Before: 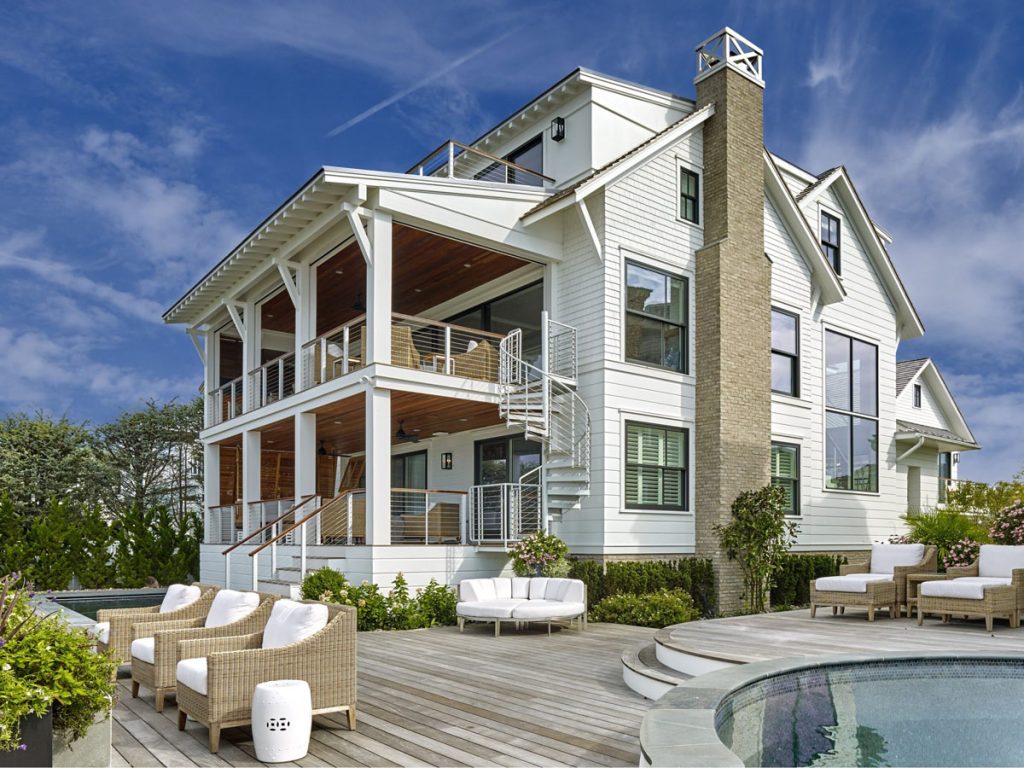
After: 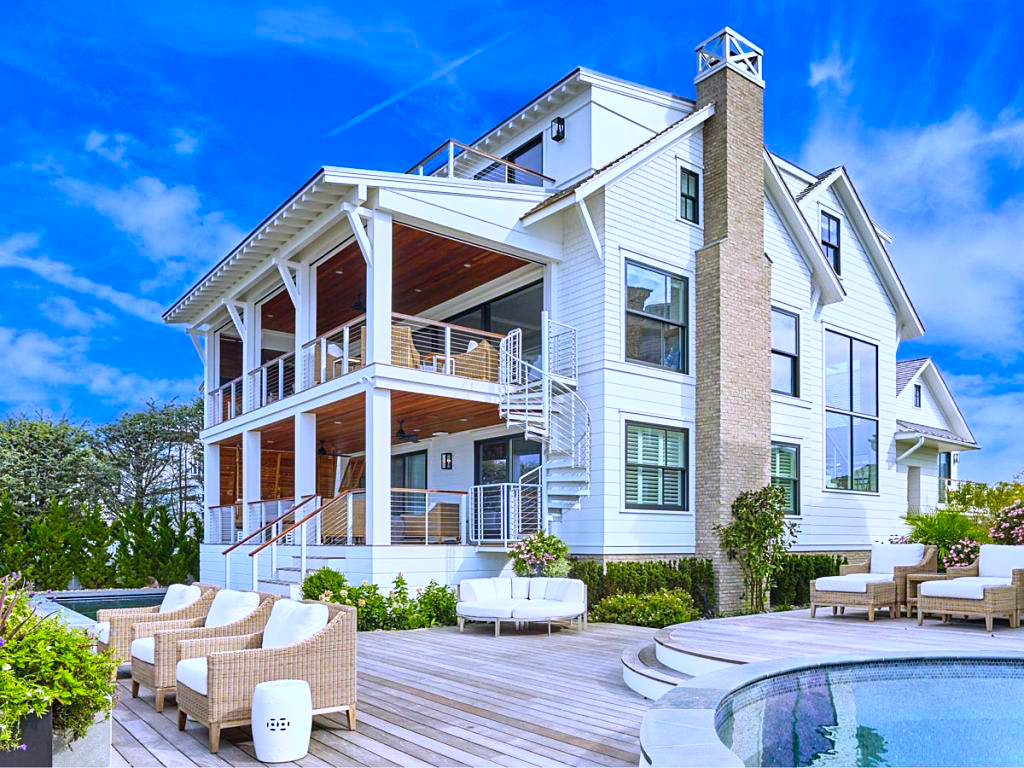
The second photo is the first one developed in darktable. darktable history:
contrast brightness saturation: contrast 0.2, brightness 0.199, saturation 0.81
color calibration: gray › normalize channels true, illuminant as shot in camera, x 0.379, y 0.396, temperature 4131.27 K, gamut compression 0.008
color correction: highlights b* 2.92
sharpen: radius 1.297, amount 0.295, threshold 0.229
